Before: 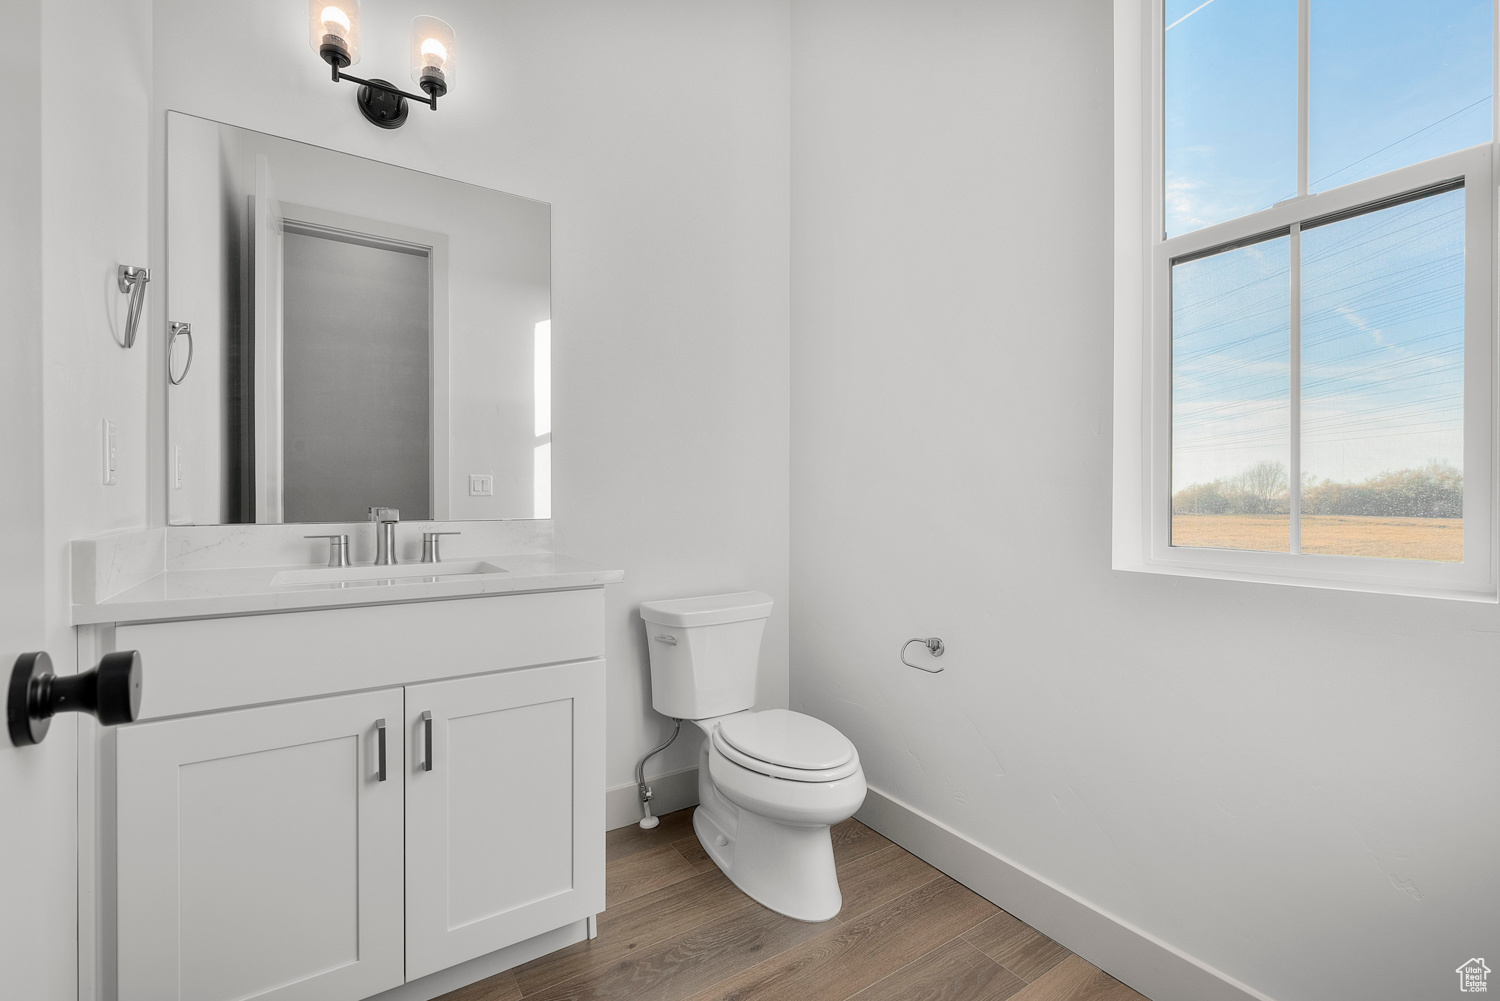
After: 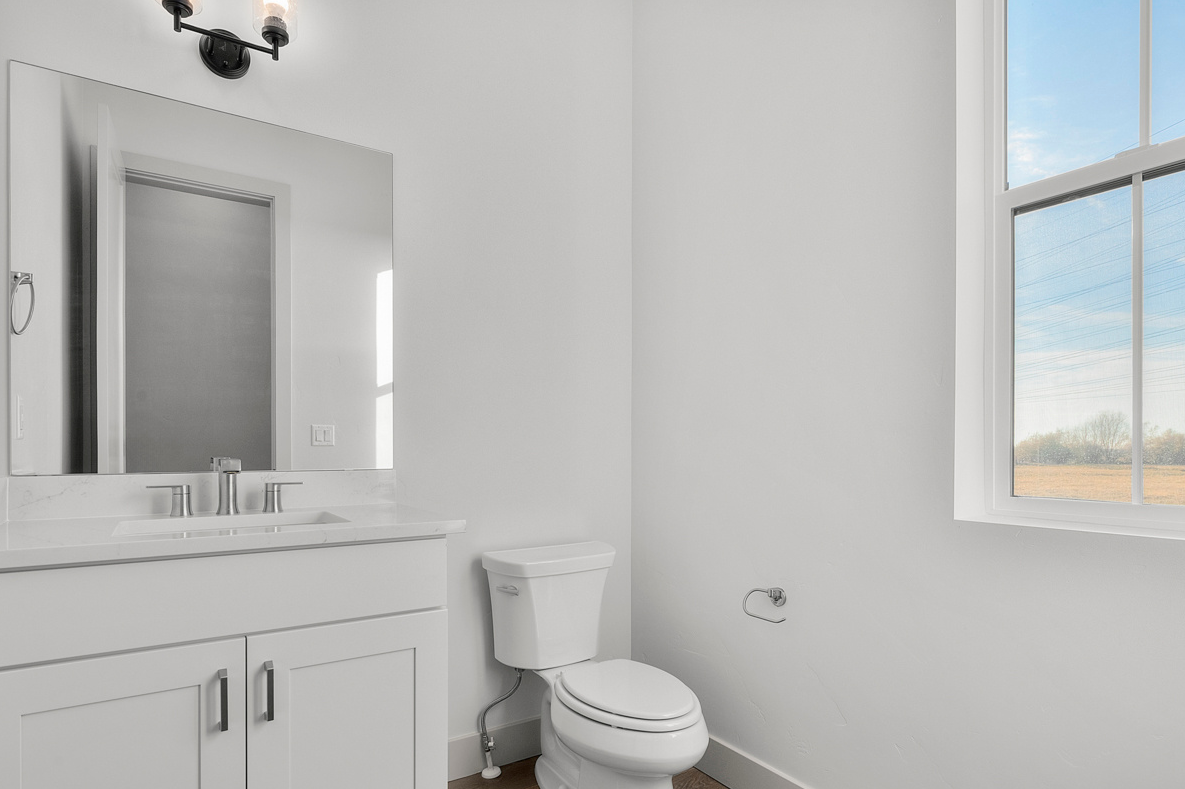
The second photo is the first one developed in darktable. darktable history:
crop and rotate: left 10.565%, top 5.111%, right 10.4%, bottom 16.031%
